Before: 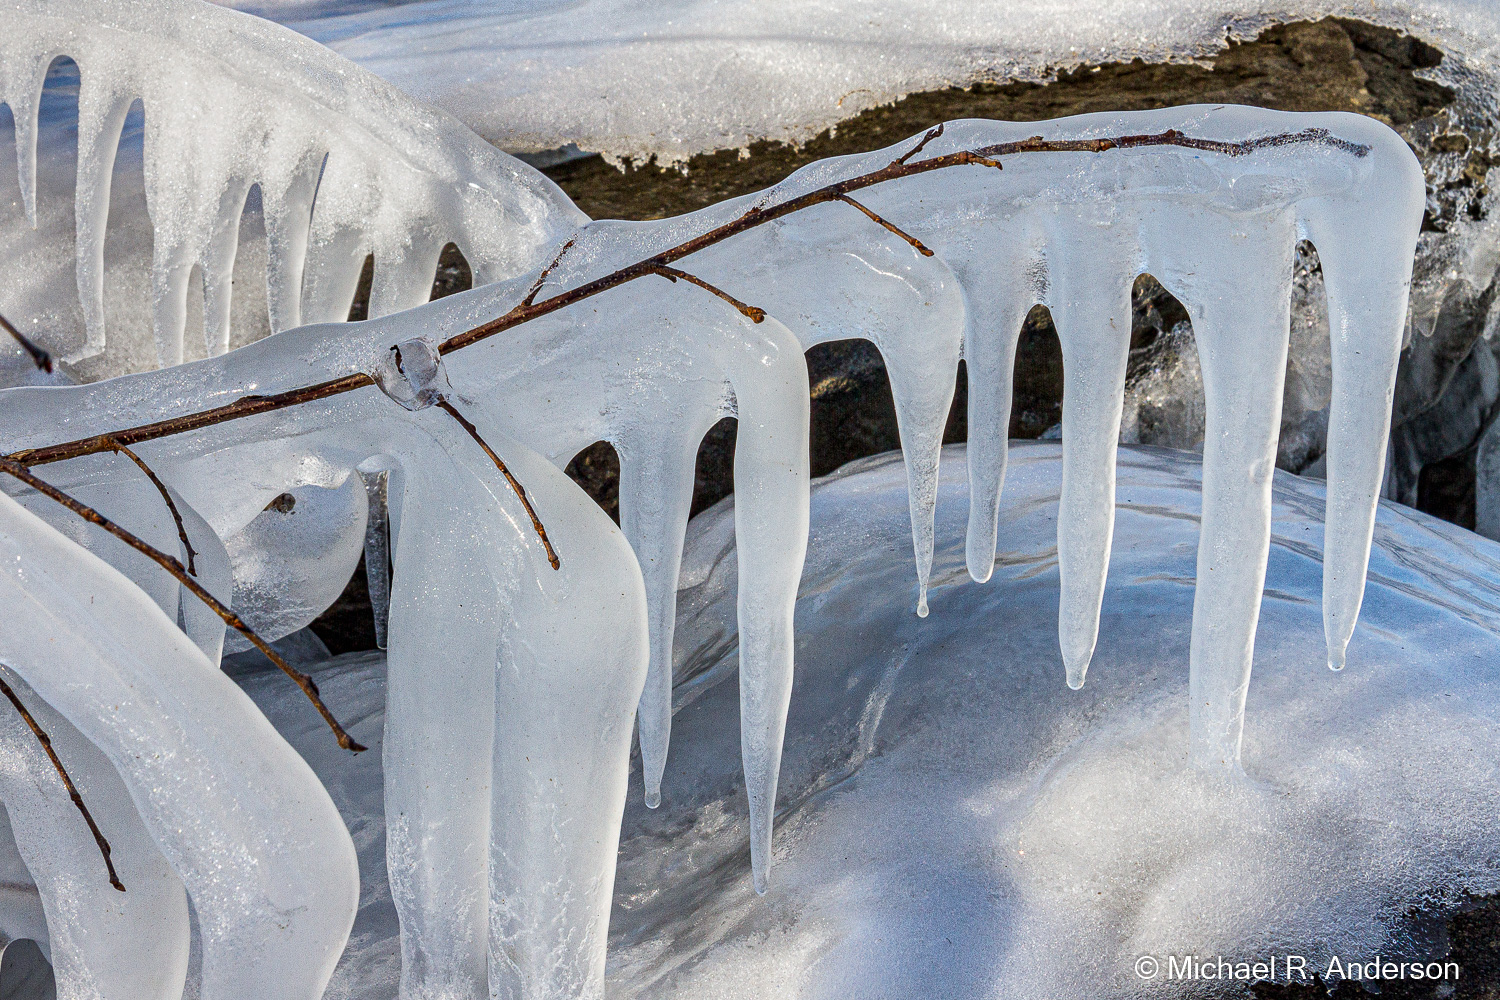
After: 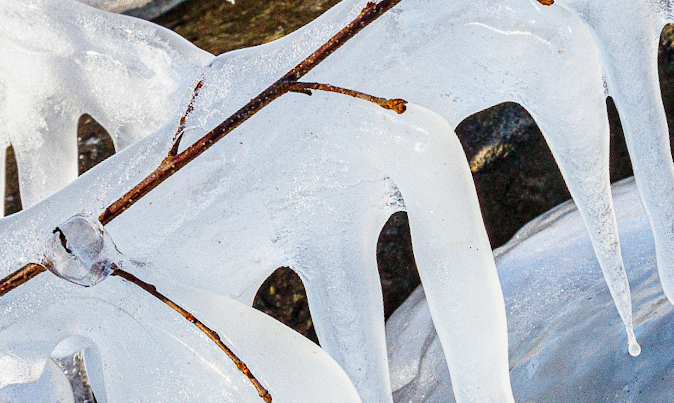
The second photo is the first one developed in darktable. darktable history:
rotate and perspective: rotation -14.8°, crop left 0.1, crop right 0.903, crop top 0.25, crop bottom 0.748
base curve: curves: ch0 [(0, 0) (0.028, 0.03) (0.121, 0.232) (0.46, 0.748) (0.859, 0.968) (1, 1)], preserve colors none
crop: left 17.835%, top 7.675%, right 32.881%, bottom 32.213%
color balance rgb: contrast -10%
